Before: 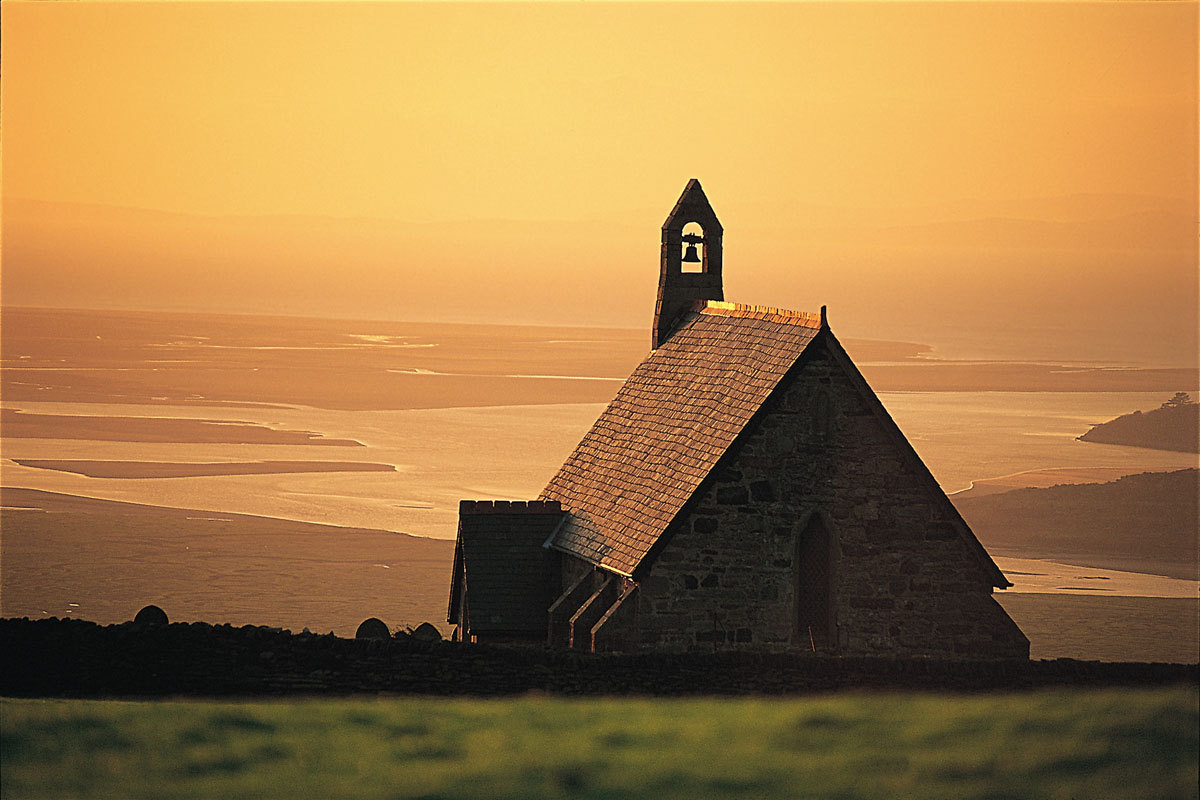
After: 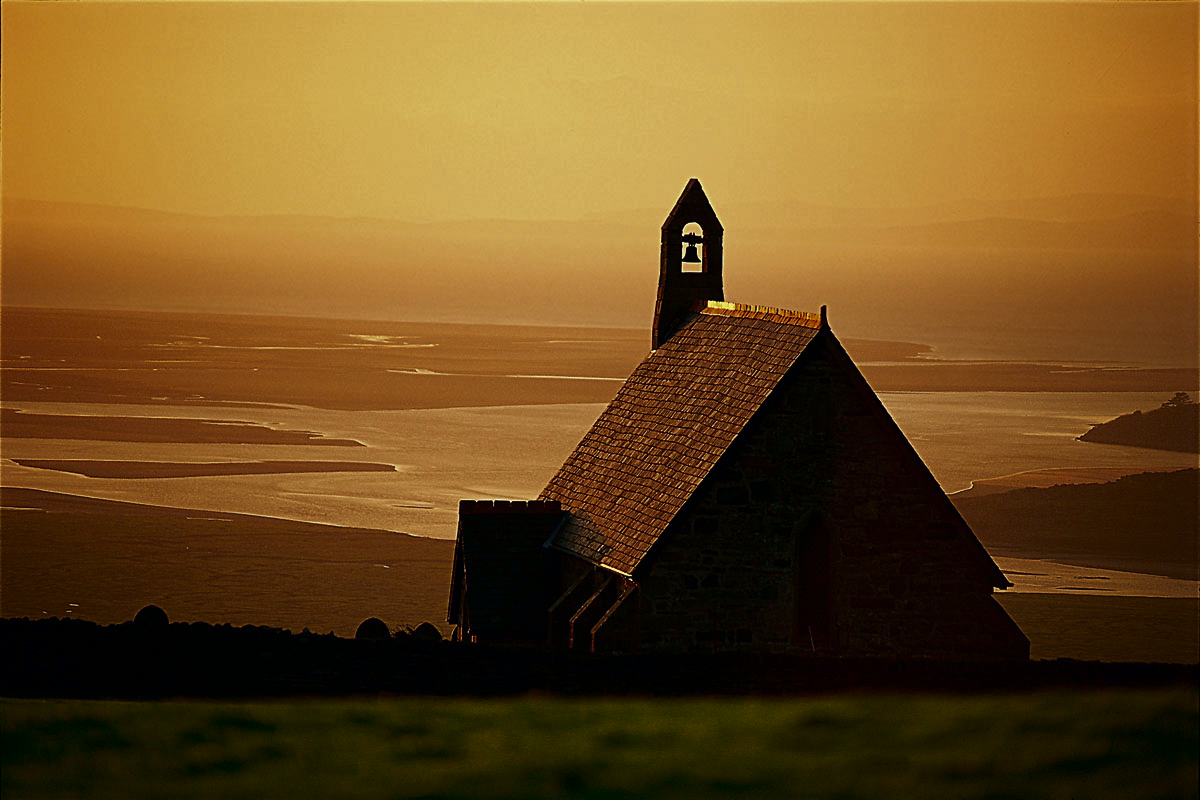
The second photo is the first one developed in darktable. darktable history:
contrast brightness saturation: brightness -0.52
white balance: red 0.983, blue 1.036
